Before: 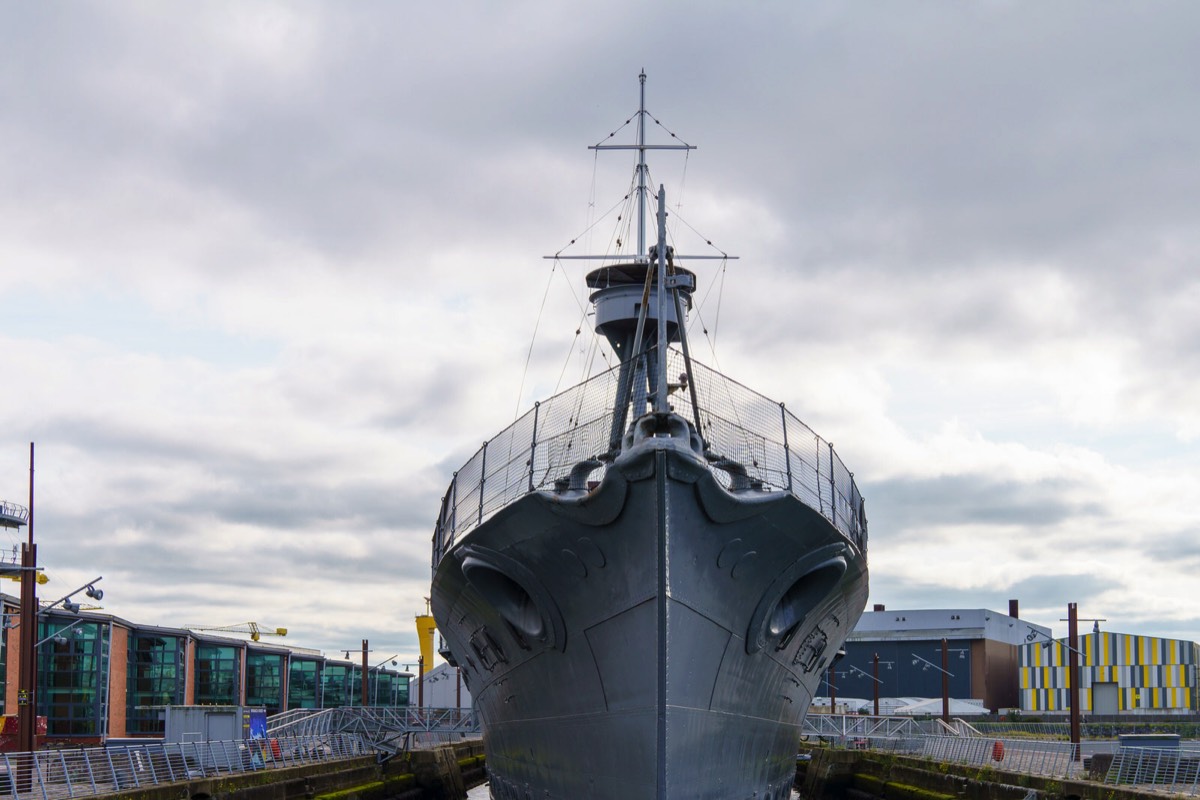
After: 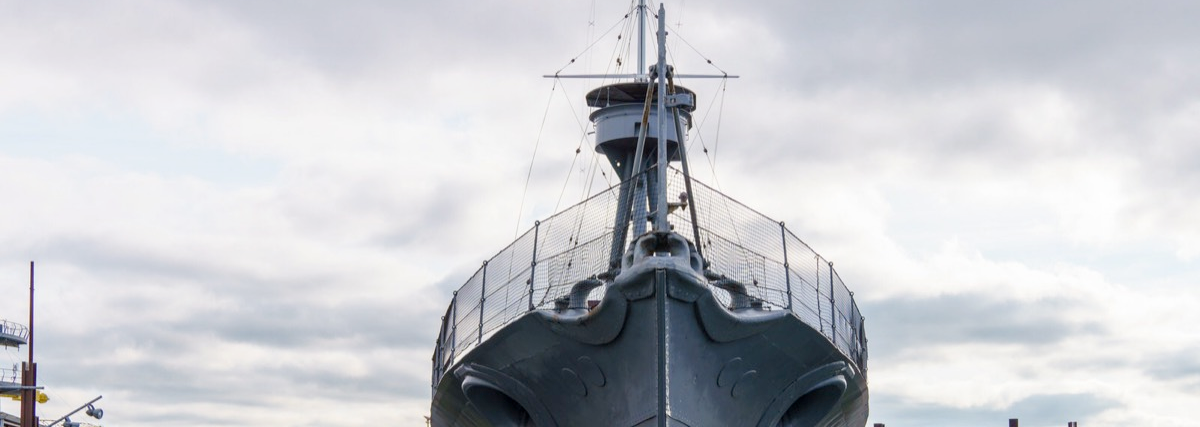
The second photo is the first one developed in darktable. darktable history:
crop and rotate: top 22.725%, bottom 23.797%
